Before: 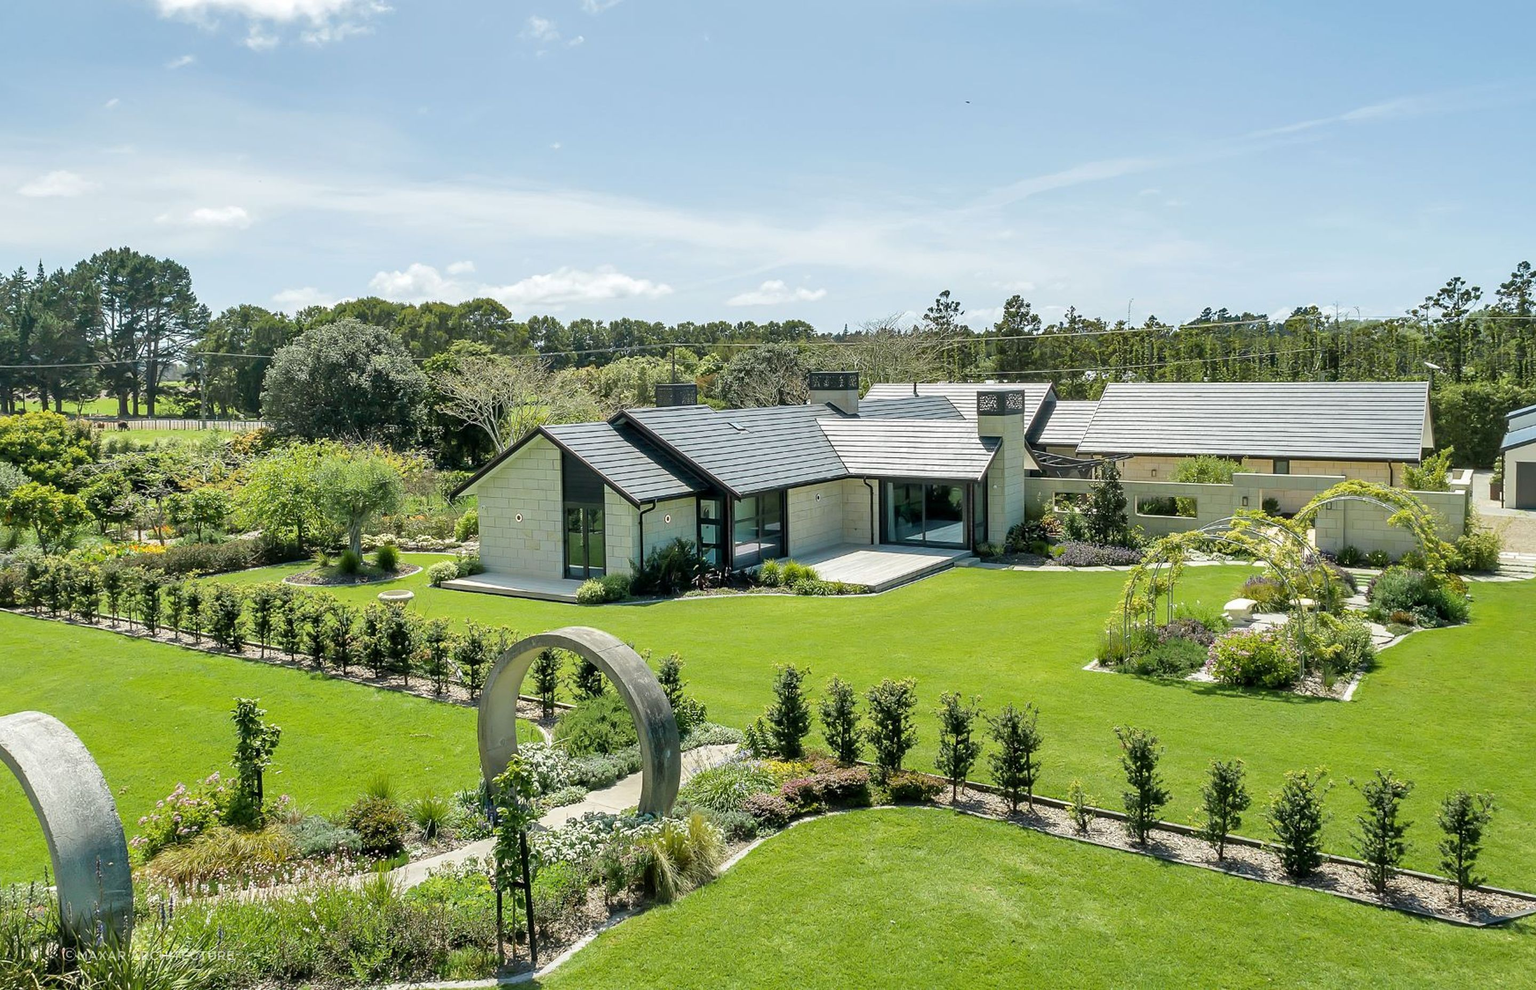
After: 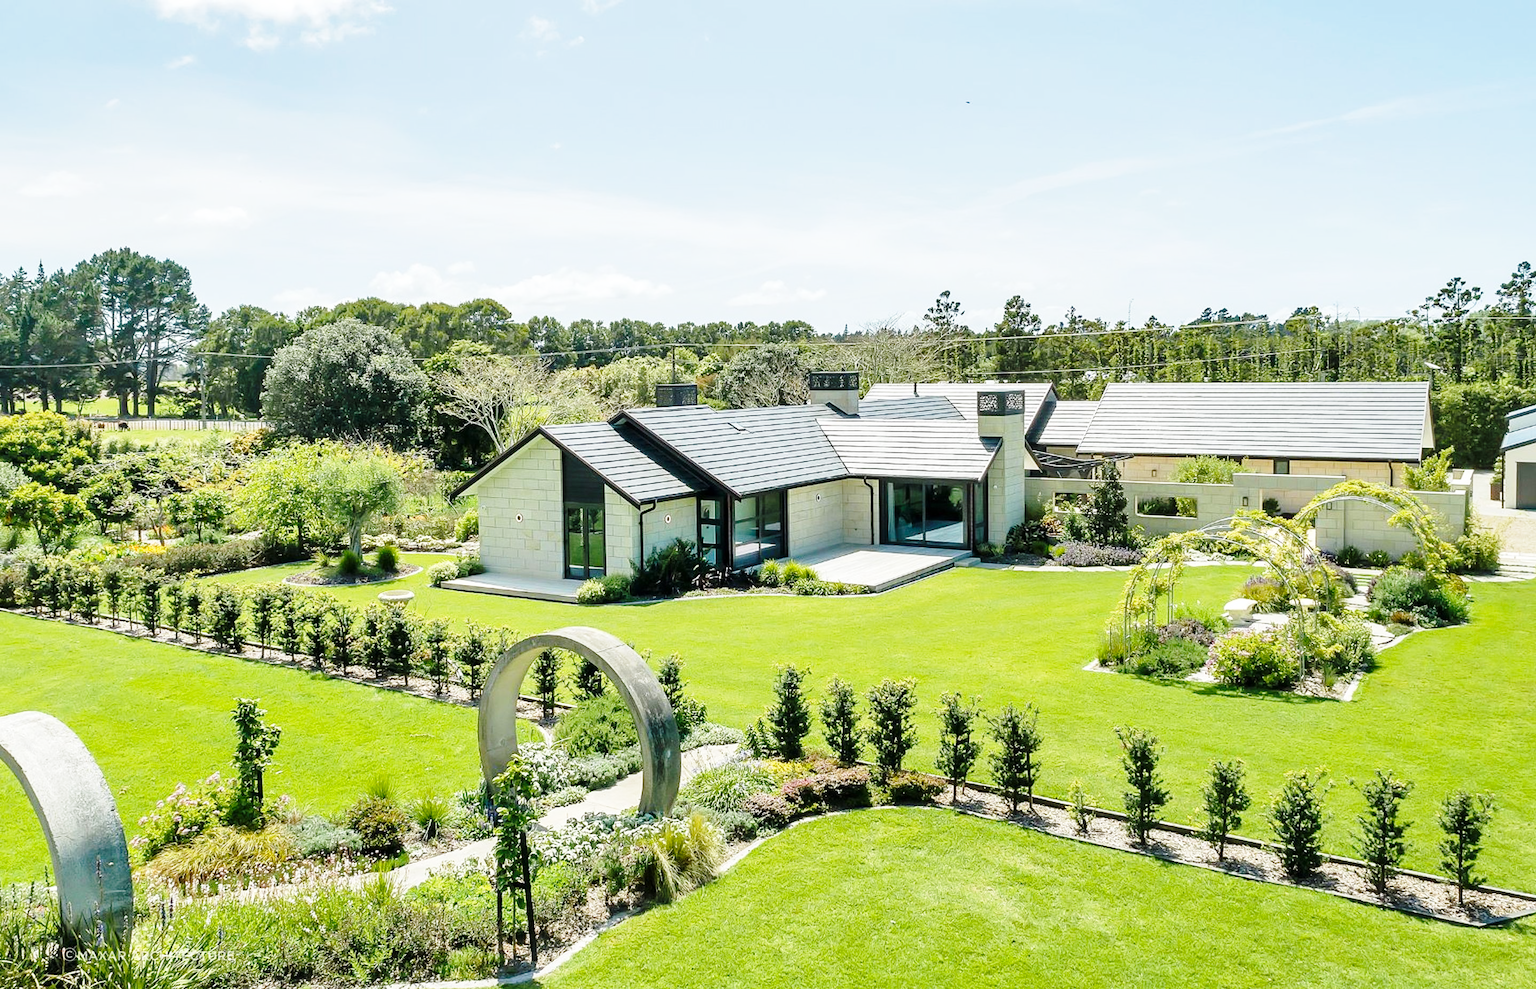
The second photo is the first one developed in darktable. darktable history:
base curve: curves: ch0 [(0, 0) (0.028, 0.03) (0.121, 0.232) (0.46, 0.748) (0.859, 0.968) (1, 1)], preserve colors none
